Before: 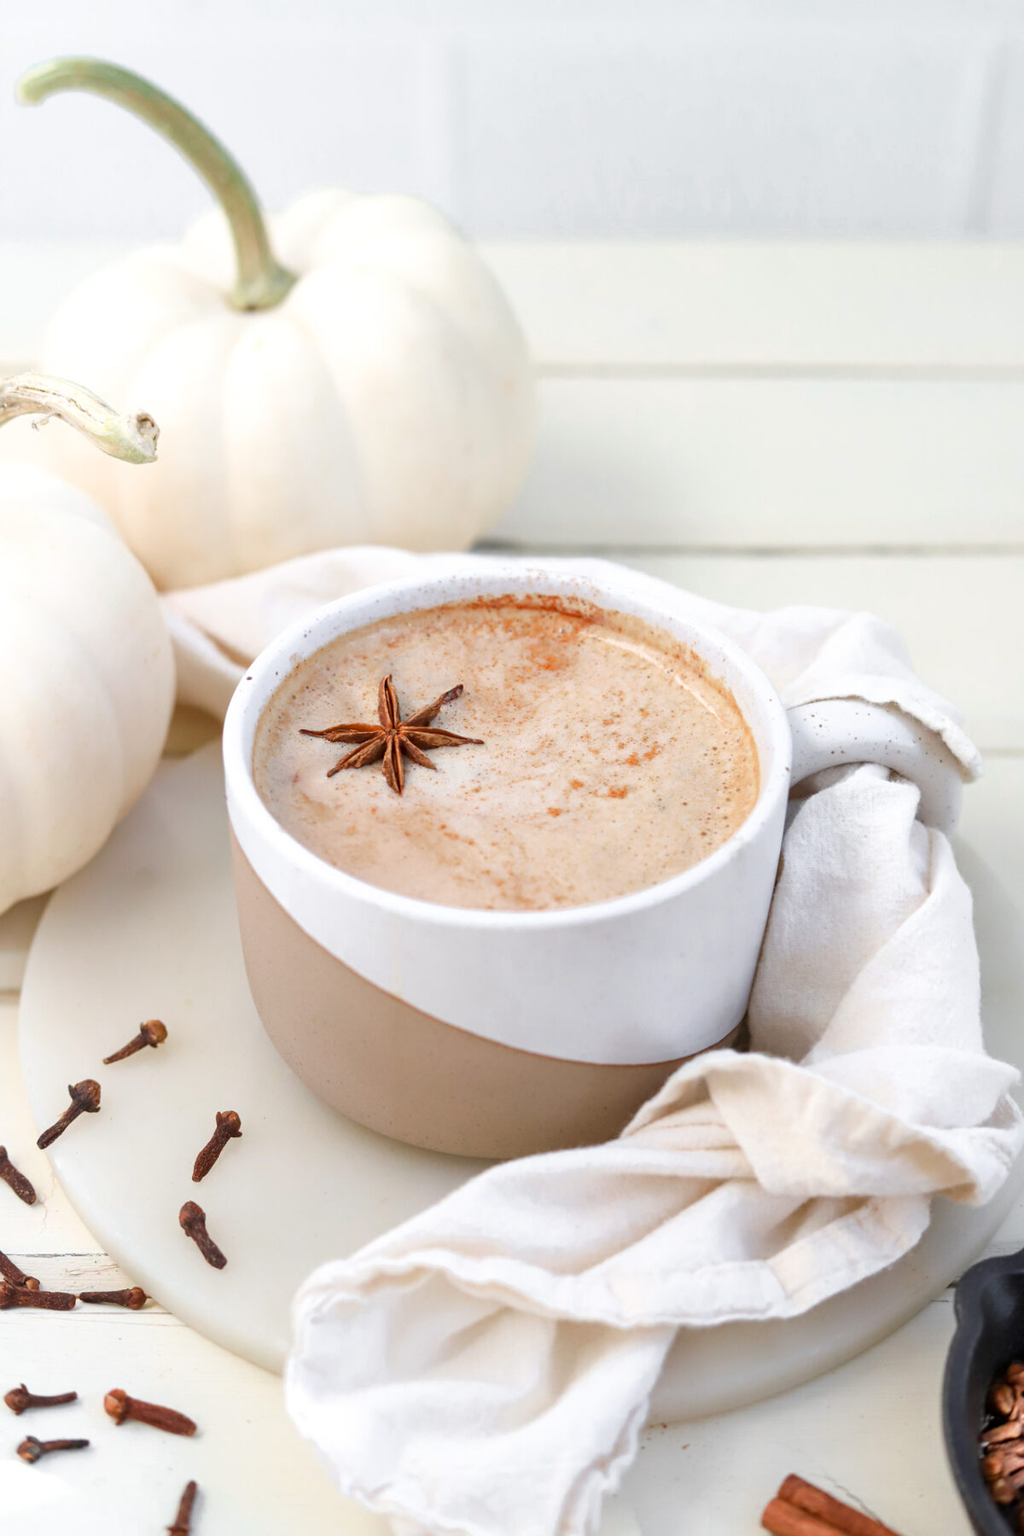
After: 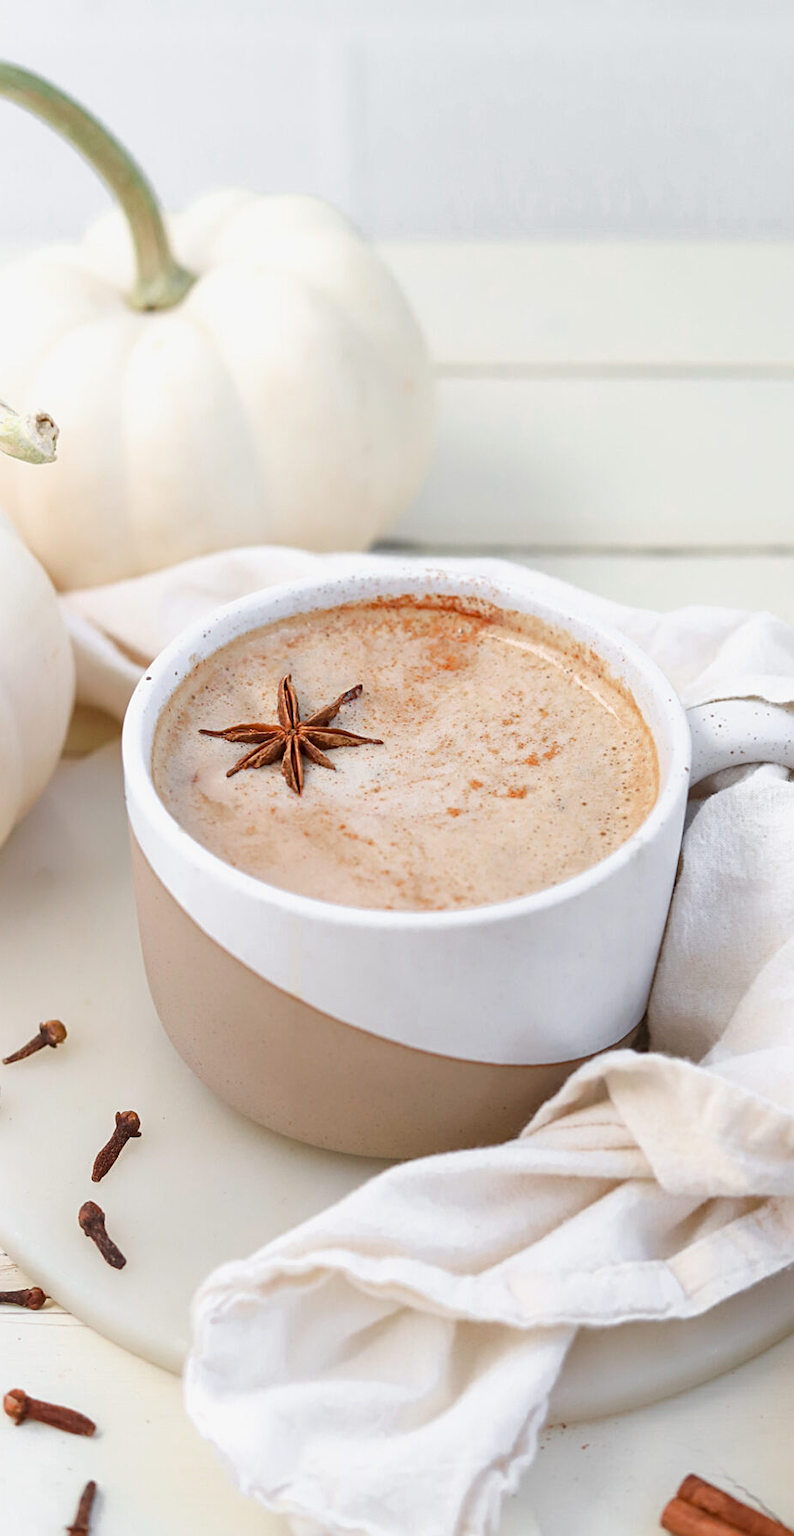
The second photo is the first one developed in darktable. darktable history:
crop: left 9.889%, right 12.452%
exposure: exposure -0.11 EV, compensate exposure bias true, compensate highlight preservation false
sharpen: radius 2.138, amount 0.38, threshold 0.121
